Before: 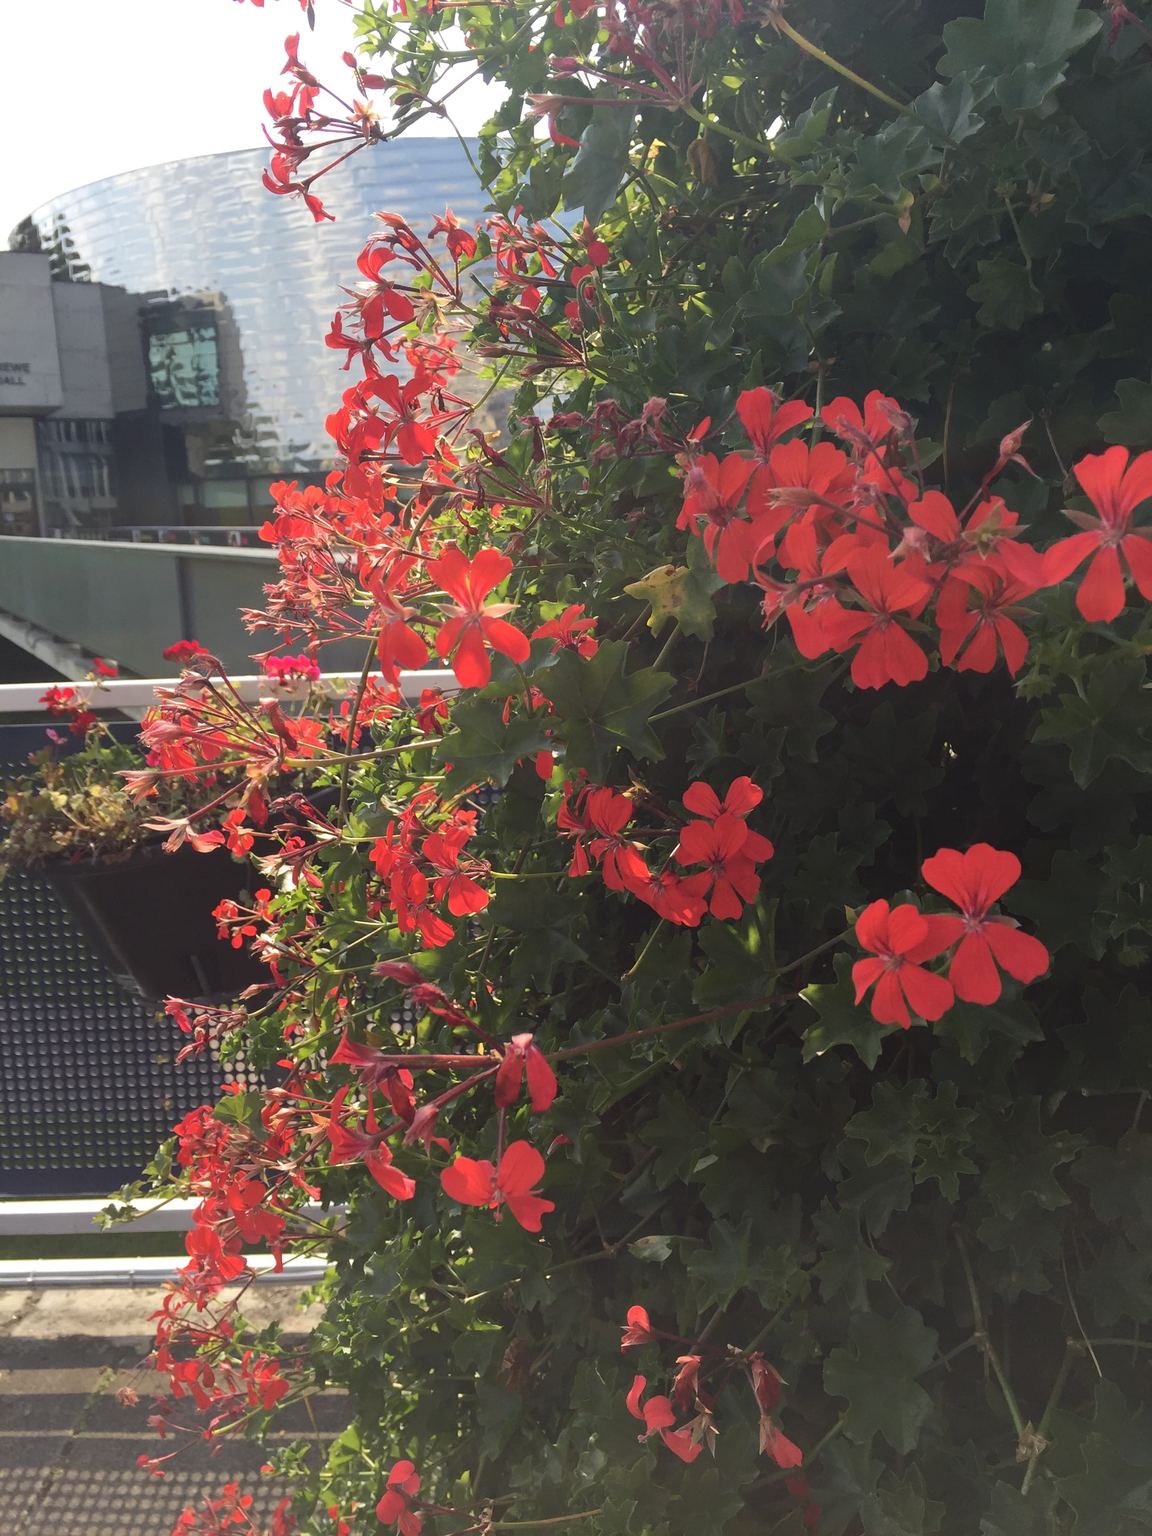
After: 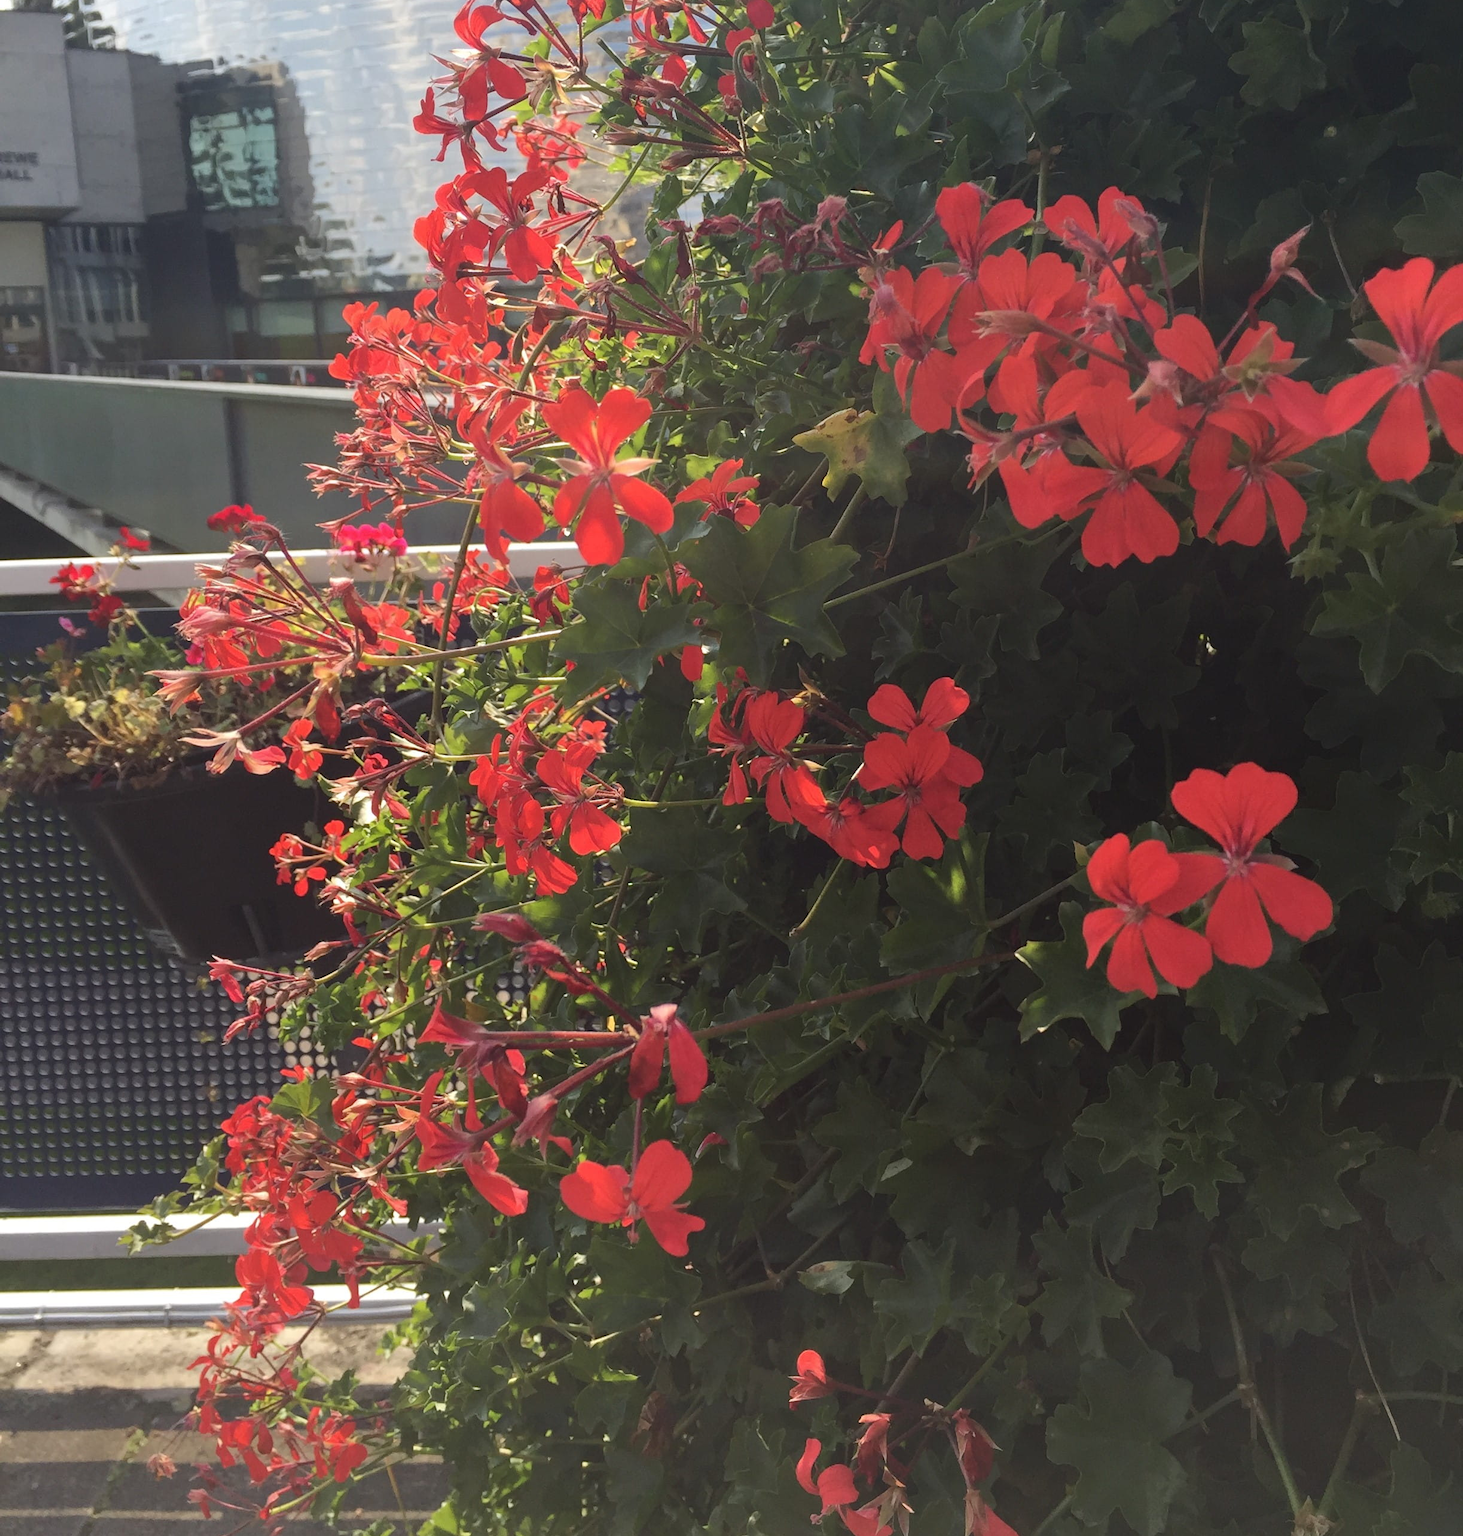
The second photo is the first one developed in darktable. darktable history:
crop and rotate: top 15.858%, bottom 5.431%
